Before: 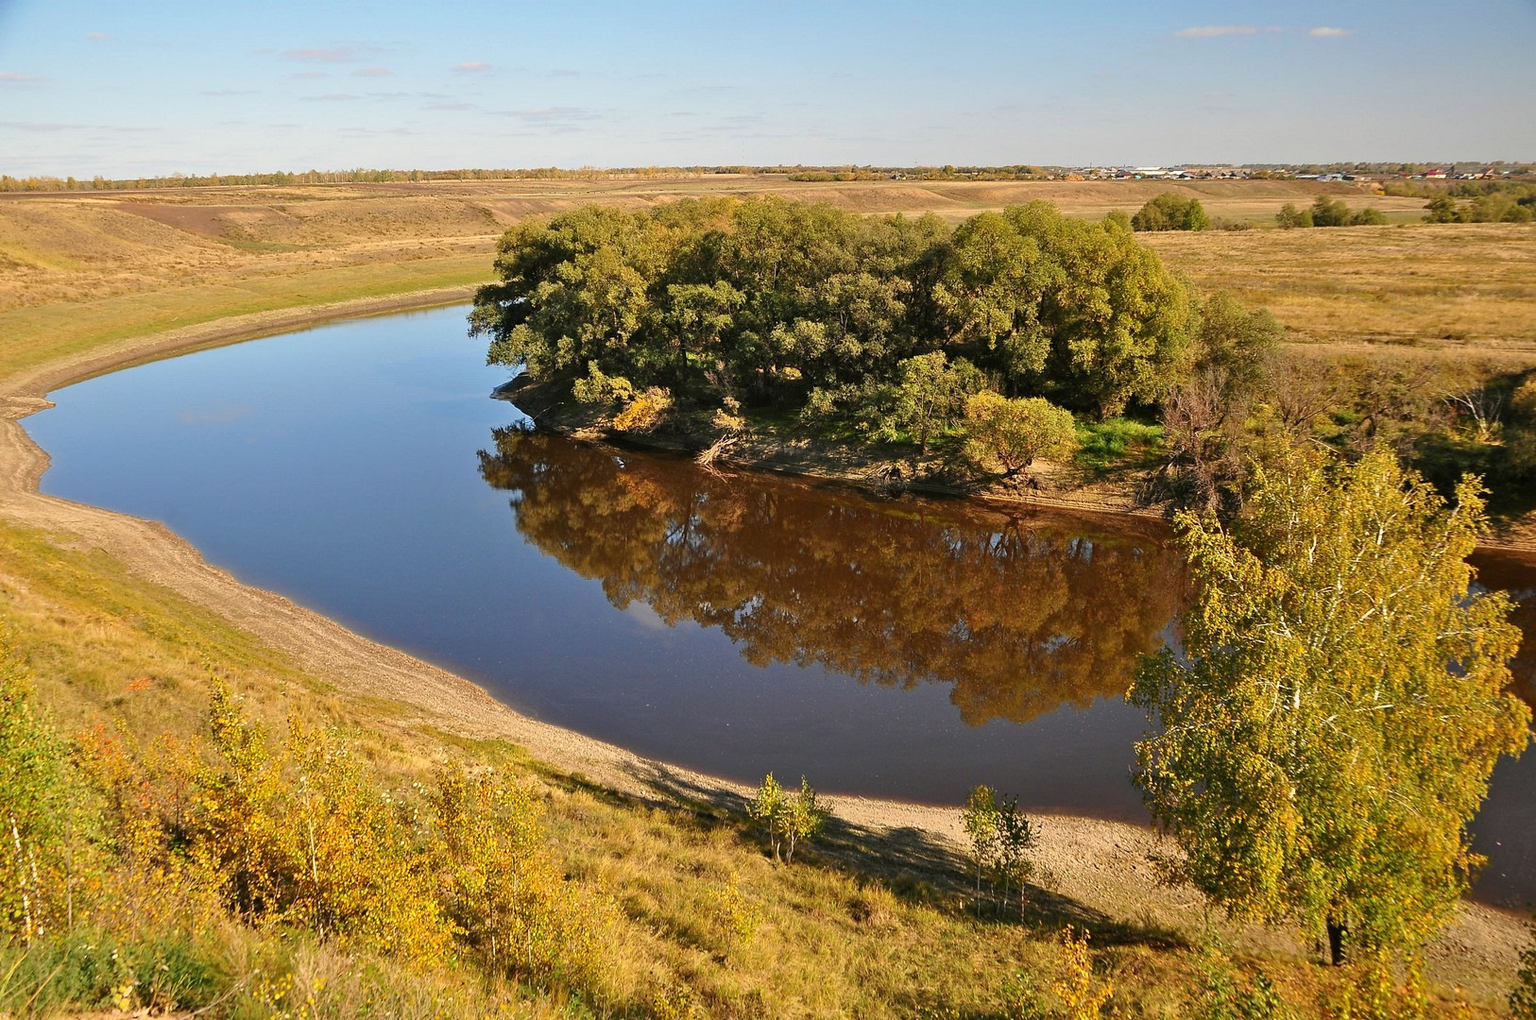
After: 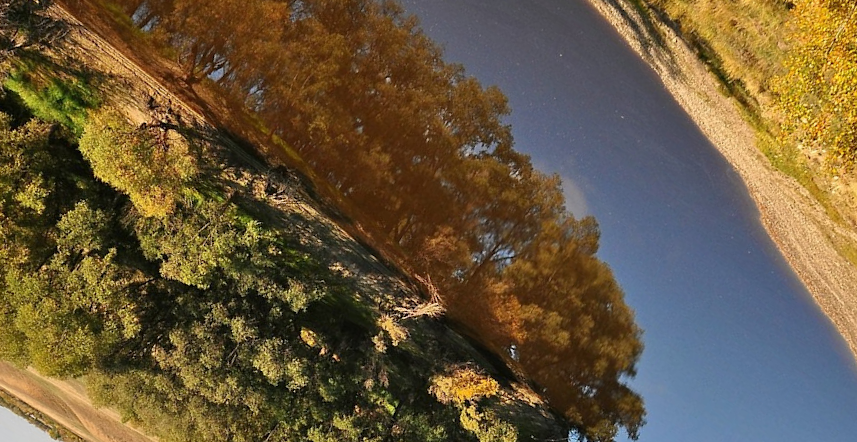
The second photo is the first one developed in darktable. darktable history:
crop and rotate: angle 148.54°, left 9.097%, top 15.67%, right 4.506%, bottom 17.176%
